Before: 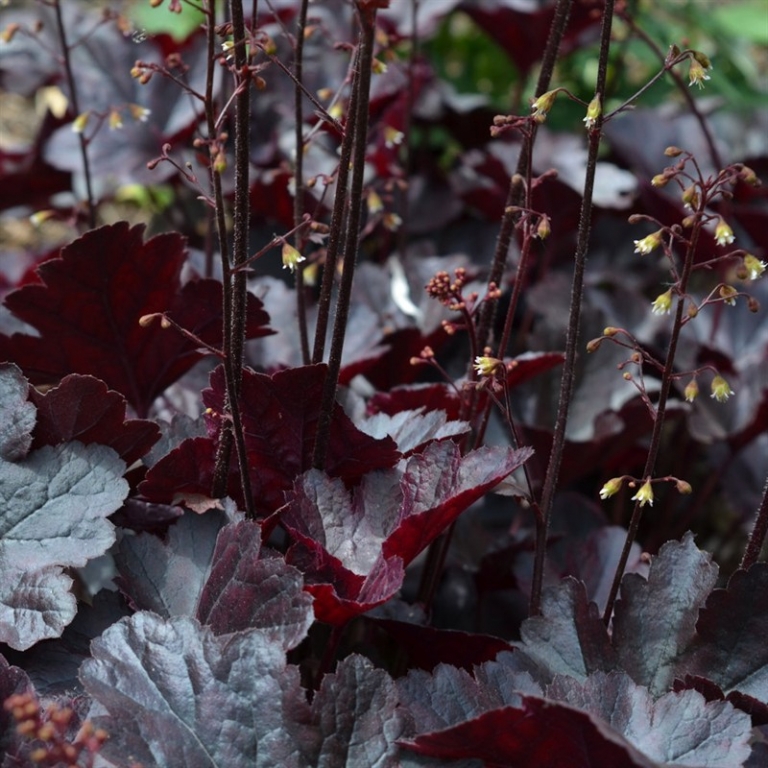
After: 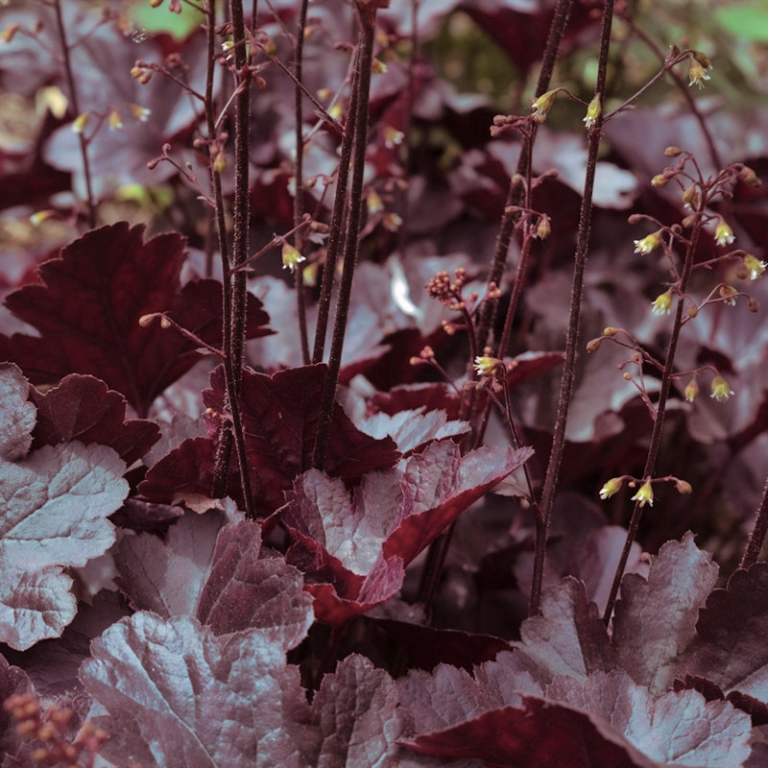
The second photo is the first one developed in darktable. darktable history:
shadows and highlights: on, module defaults
split-toning: highlights › hue 298.8°, highlights › saturation 0.73, compress 41.76%
